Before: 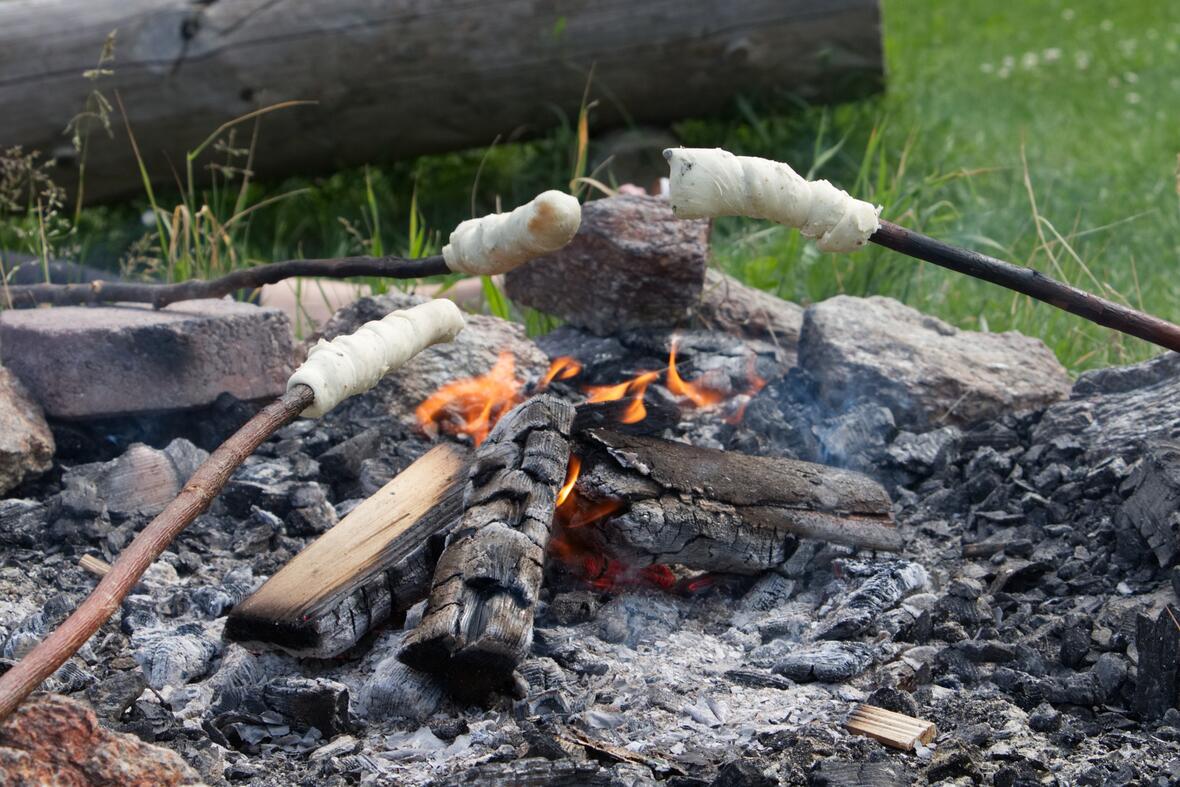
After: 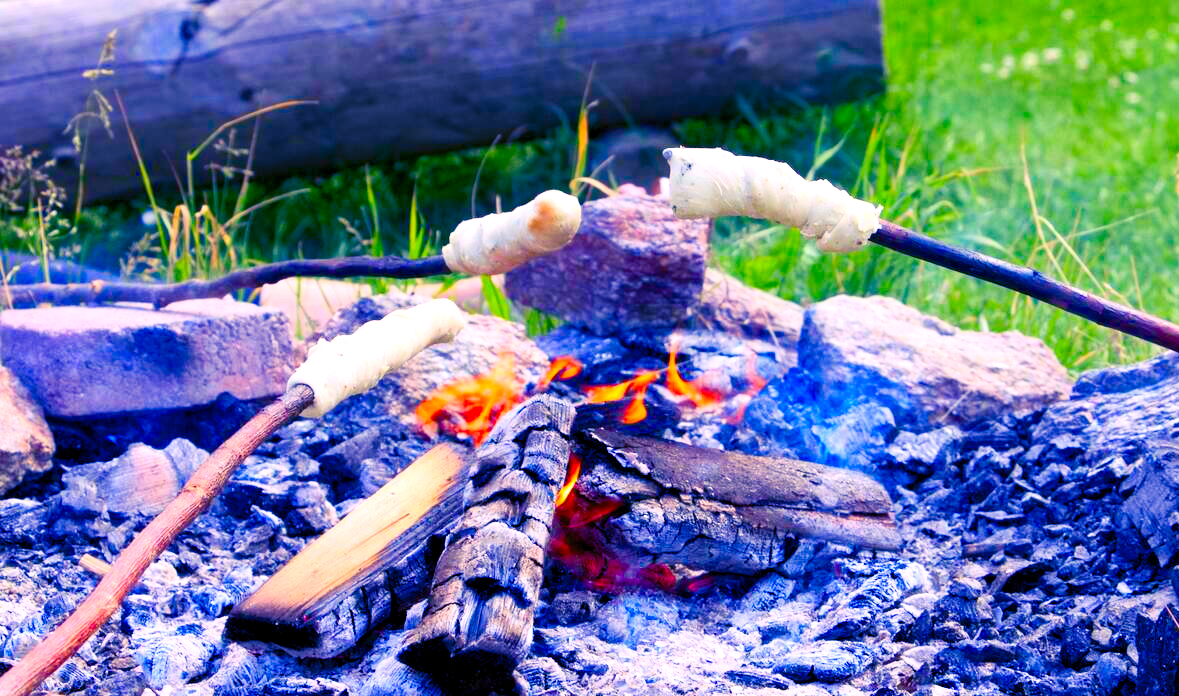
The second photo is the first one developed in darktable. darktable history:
crop and rotate: top 0%, bottom 11.49%
exposure: black level correction 0.001, exposure 0.5 EV, compensate exposure bias true, compensate highlight preservation false
white balance: red 1.05, blue 1.072
color balance rgb: shadows lift › luminance -28.76%, shadows lift › chroma 15%, shadows lift › hue 270°, power › chroma 1%, power › hue 255°, highlights gain › luminance 7.14%, highlights gain › chroma 2%, highlights gain › hue 90°, global offset › luminance -0.29%, global offset › hue 260°, perceptual saturation grading › global saturation 20%, perceptual saturation grading › highlights -13.92%, perceptual saturation grading › shadows 50%
contrast brightness saturation: contrast 0.2, brightness 0.2, saturation 0.8
